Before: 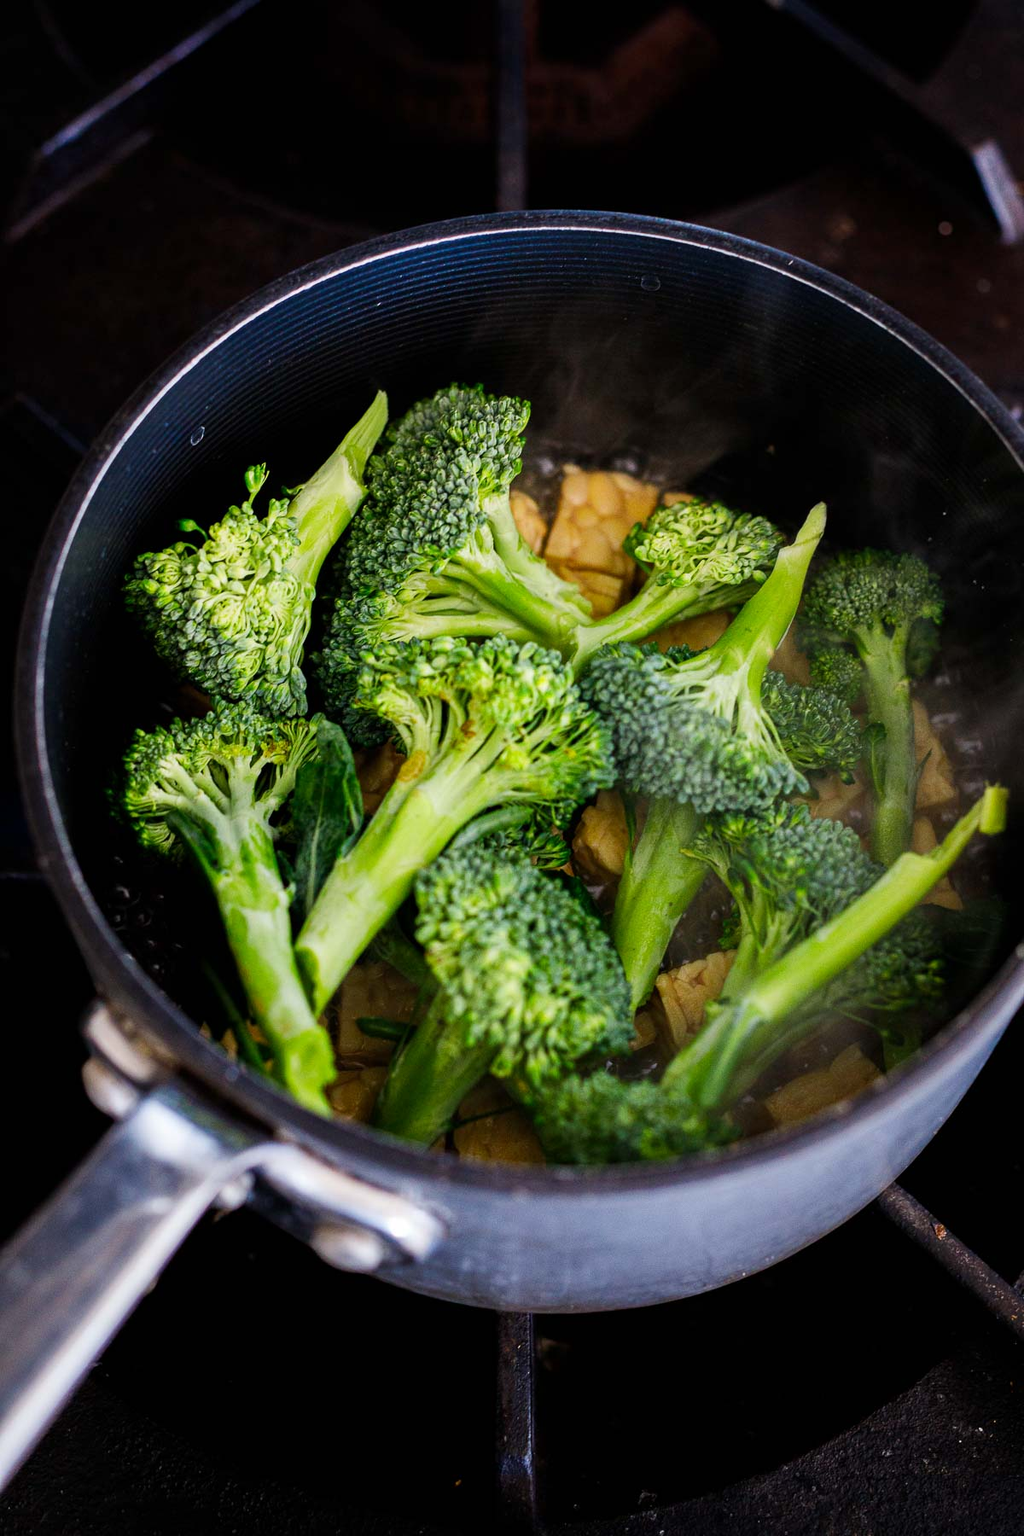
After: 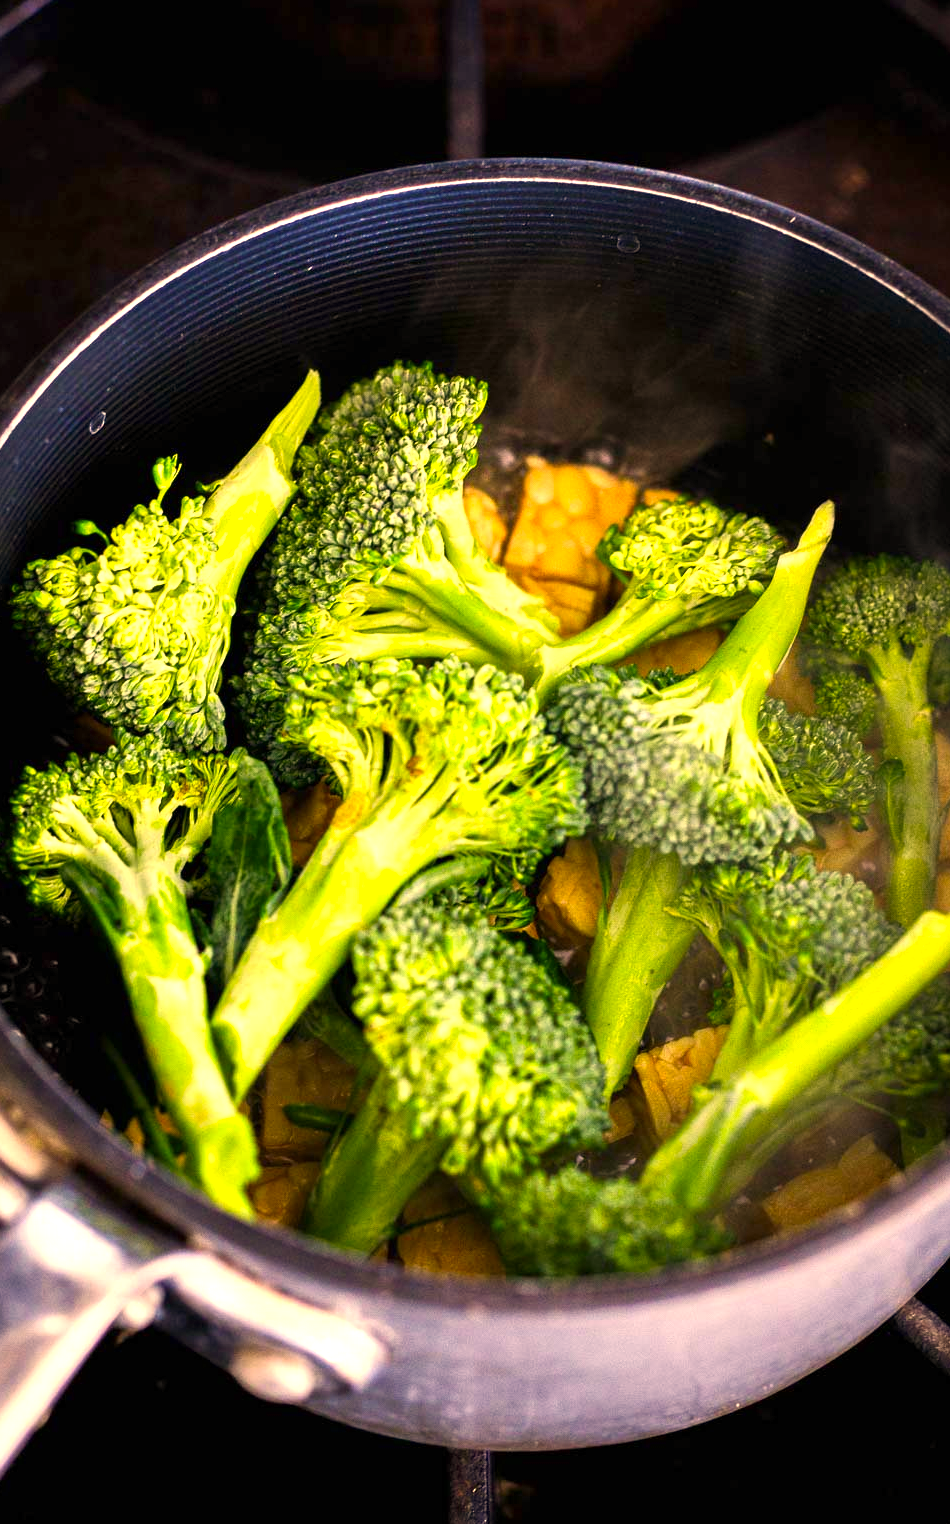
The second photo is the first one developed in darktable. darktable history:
exposure: exposure 0.949 EV, compensate highlight preservation false
color correction: highlights a* 14.93, highlights b* 32.16
crop: left 11.194%, top 4.91%, right 9.574%, bottom 10.42%
tone equalizer: on, module defaults
